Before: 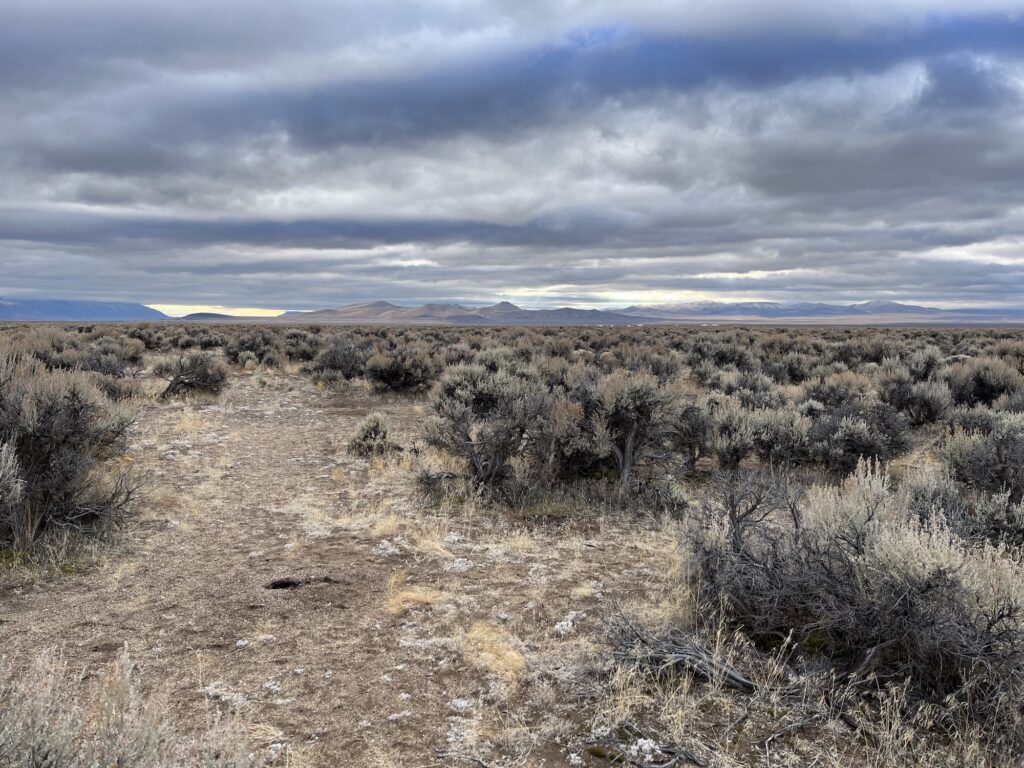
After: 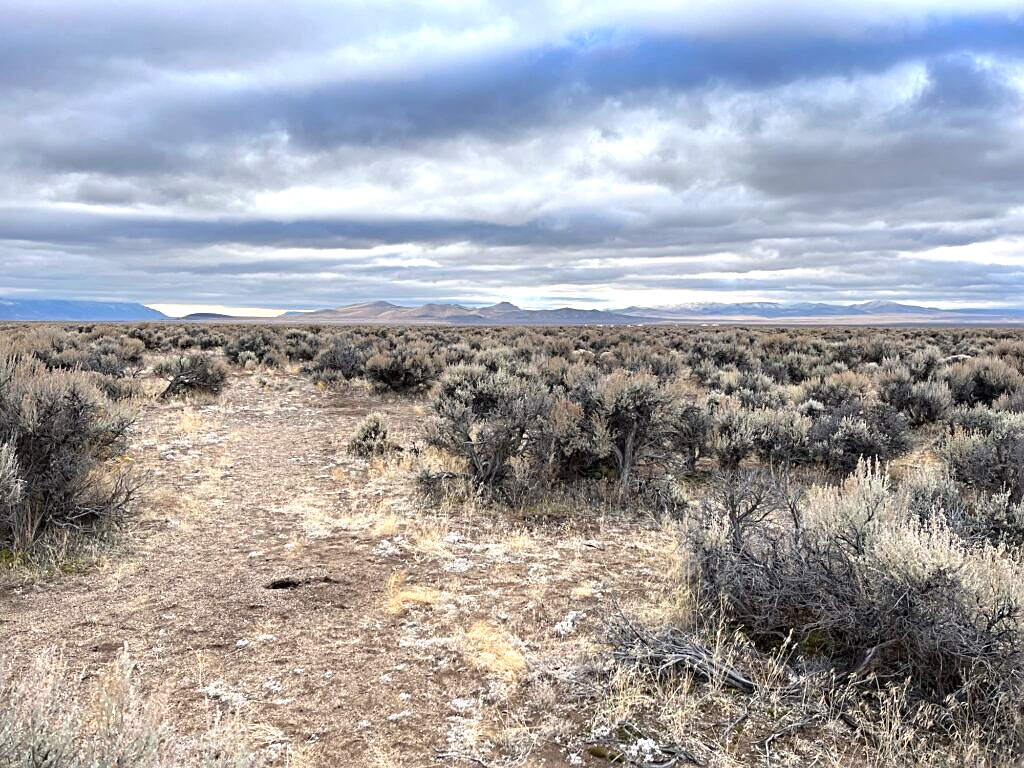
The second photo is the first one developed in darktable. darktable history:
exposure: black level correction 0, exposure 0.697 EV, compensate exposure bias true, compensate highlight preservation false
sharpen: on, module defaults
